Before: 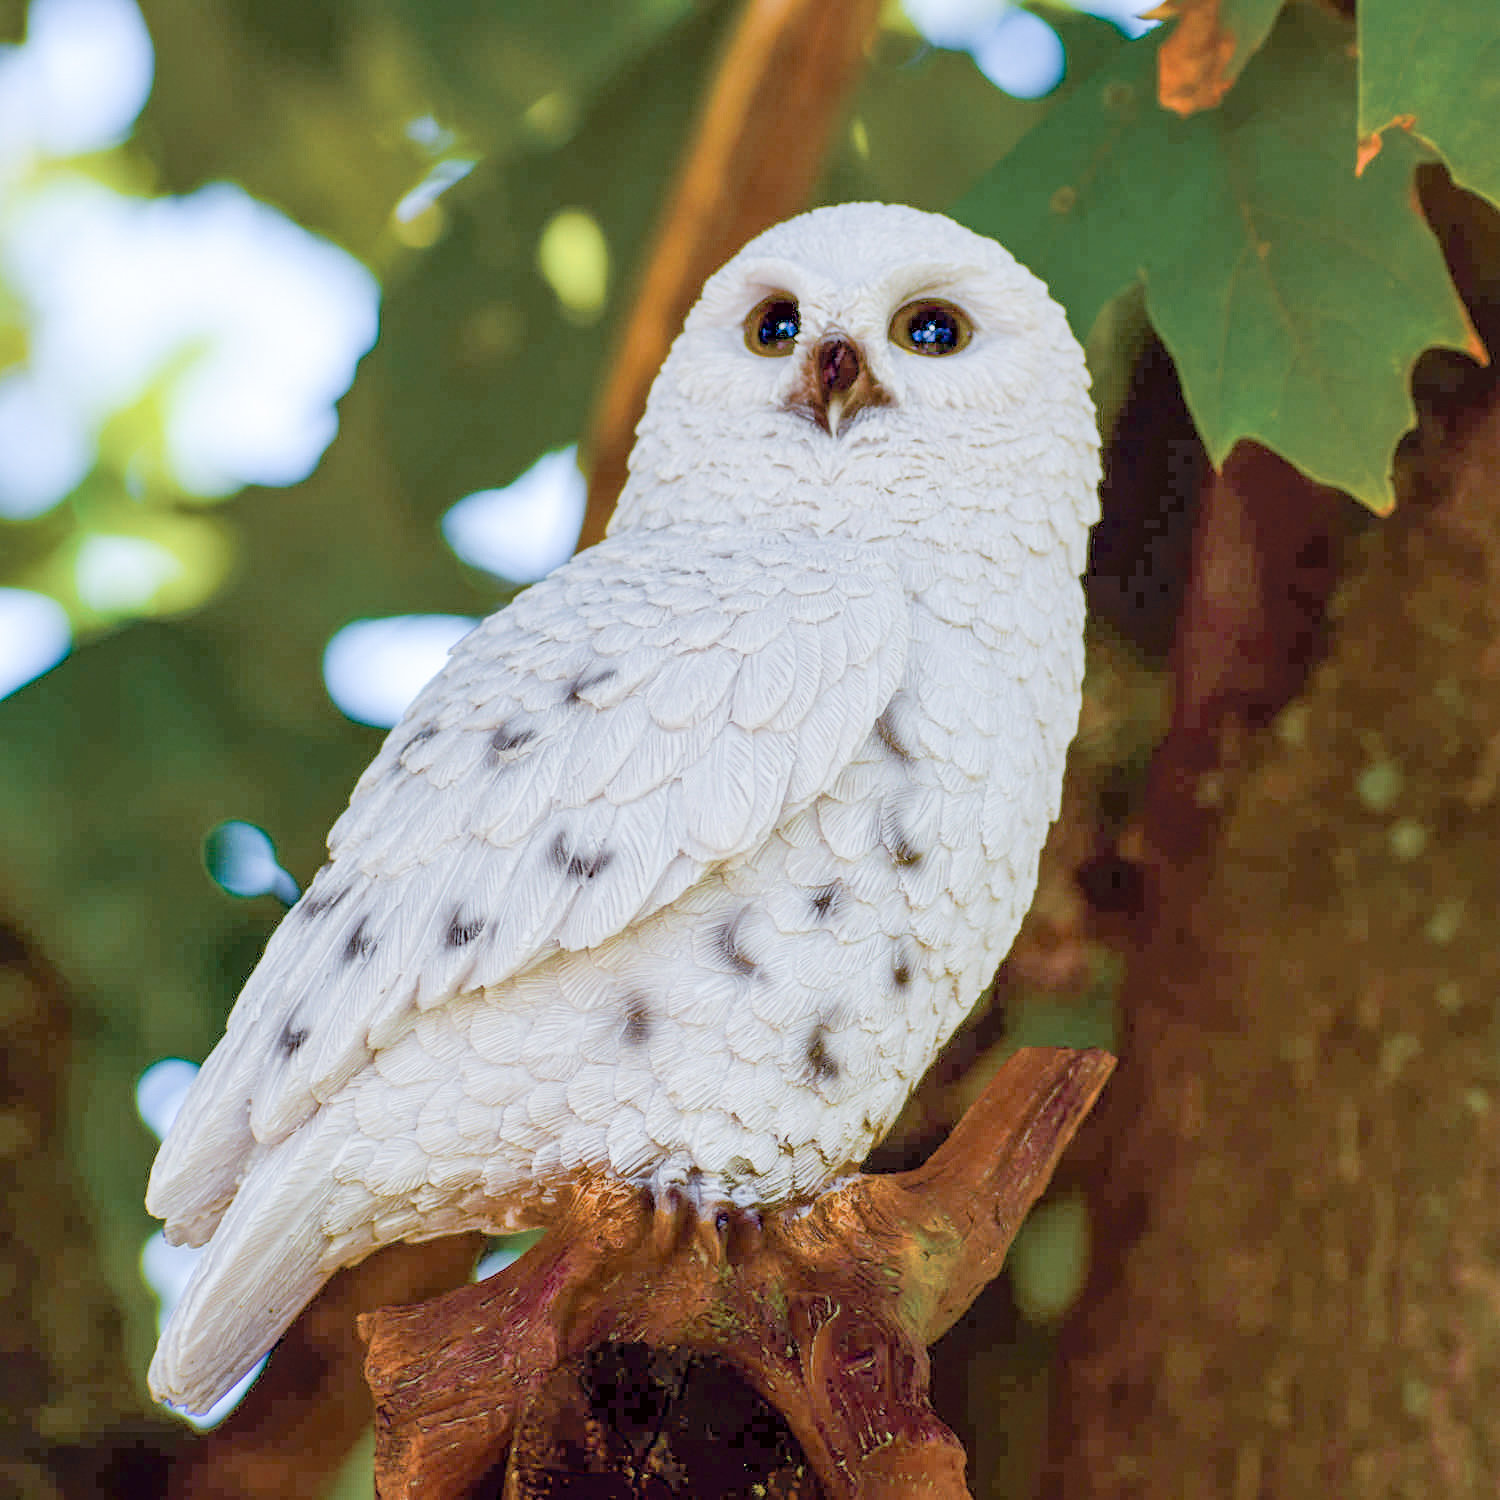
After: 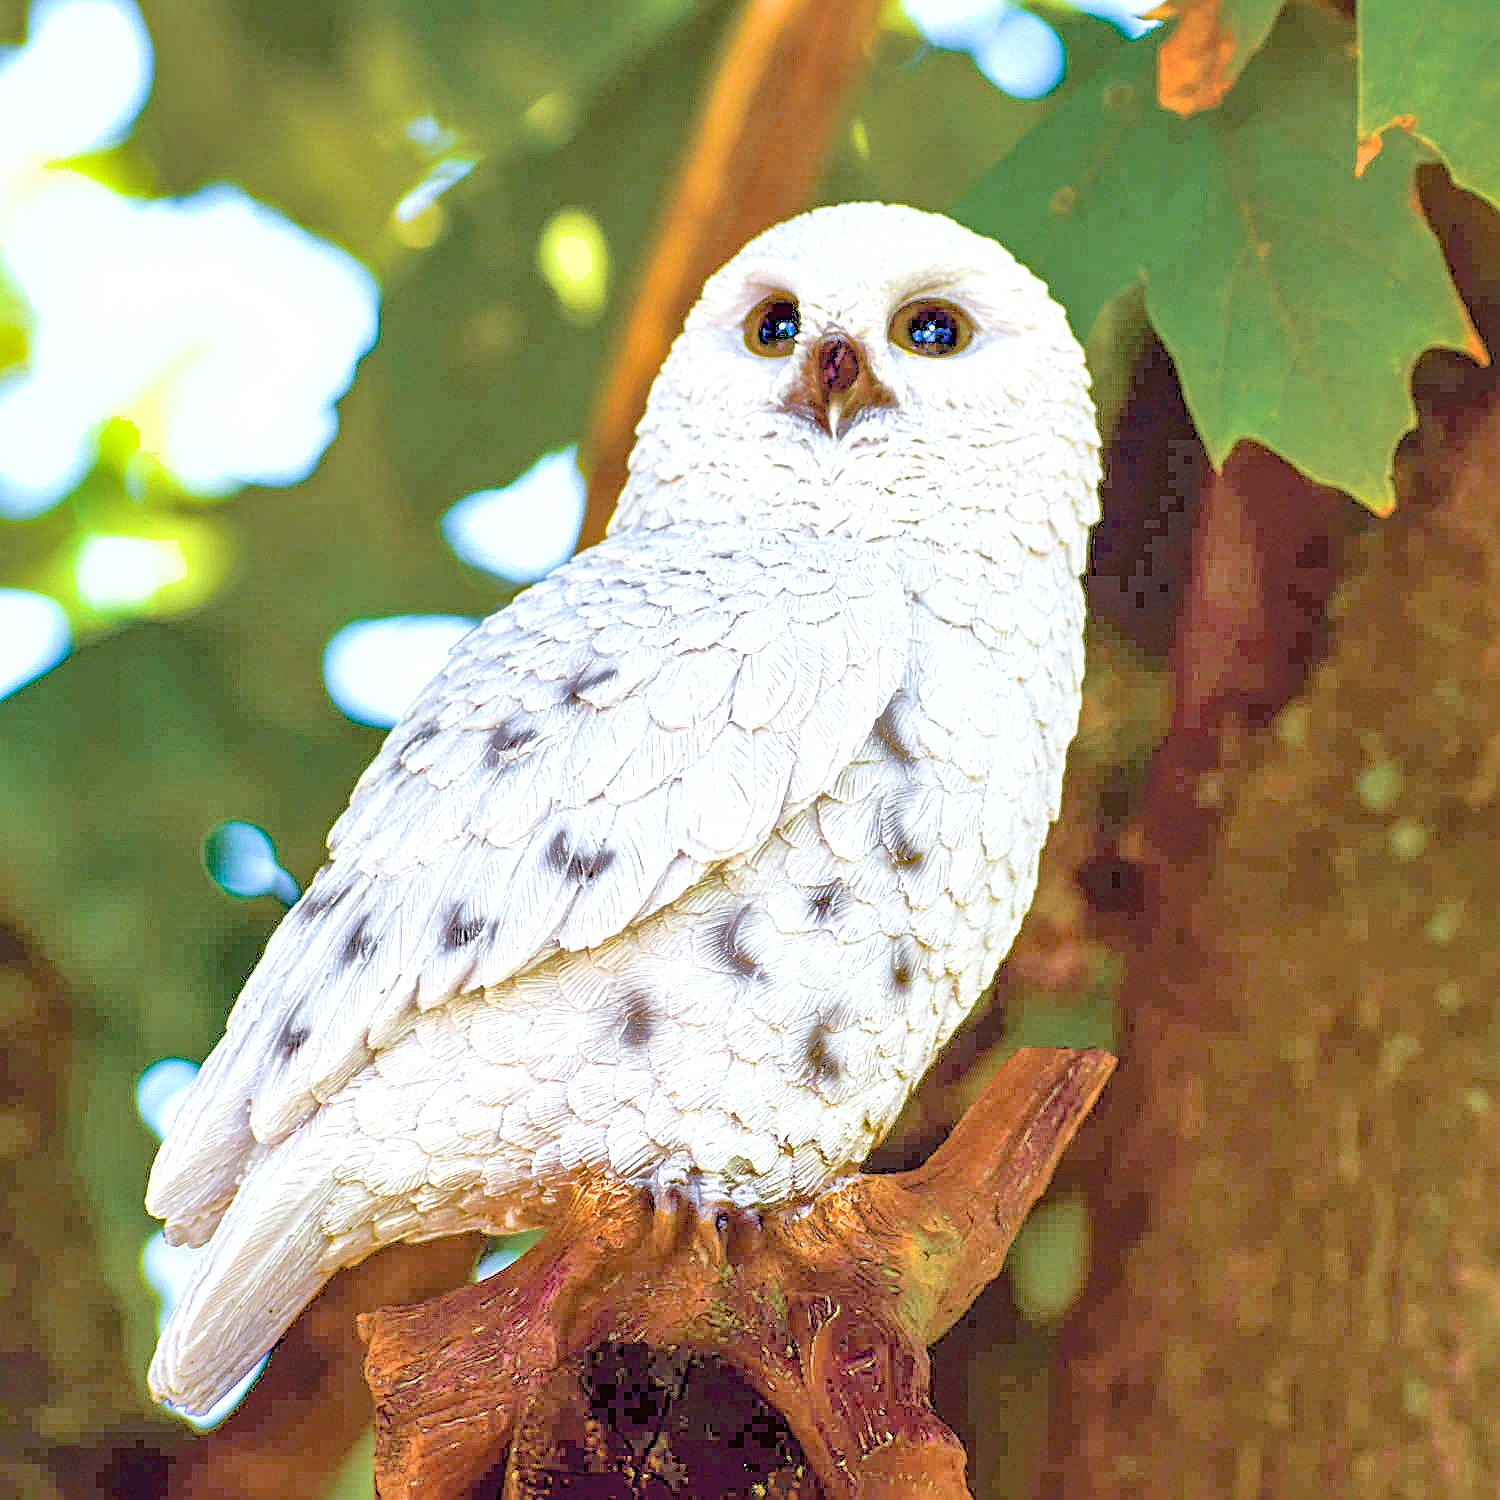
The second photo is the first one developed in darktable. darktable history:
contrast brightness saturation: contrast 0.054, brightness 0.061, saturation 0.01
exposure: black level correction 0, exposure 0.685 EV, compensate highlight preservation false
sharpen: on, module defaults
shadows and highlights: on, module defaults
haze removal: compatibility mode true, adaptive false
